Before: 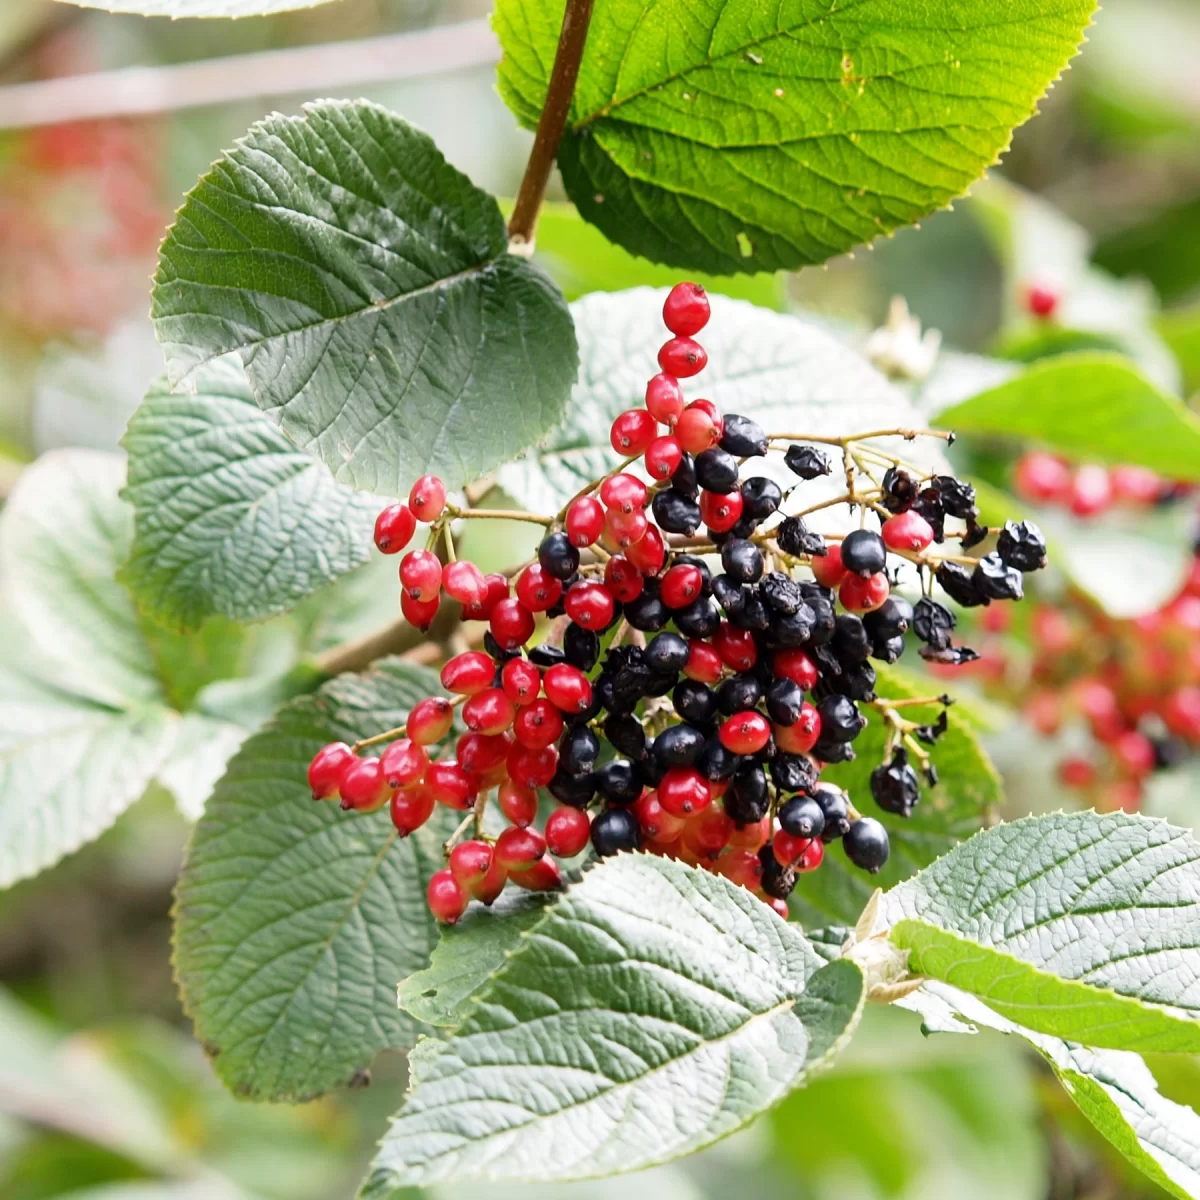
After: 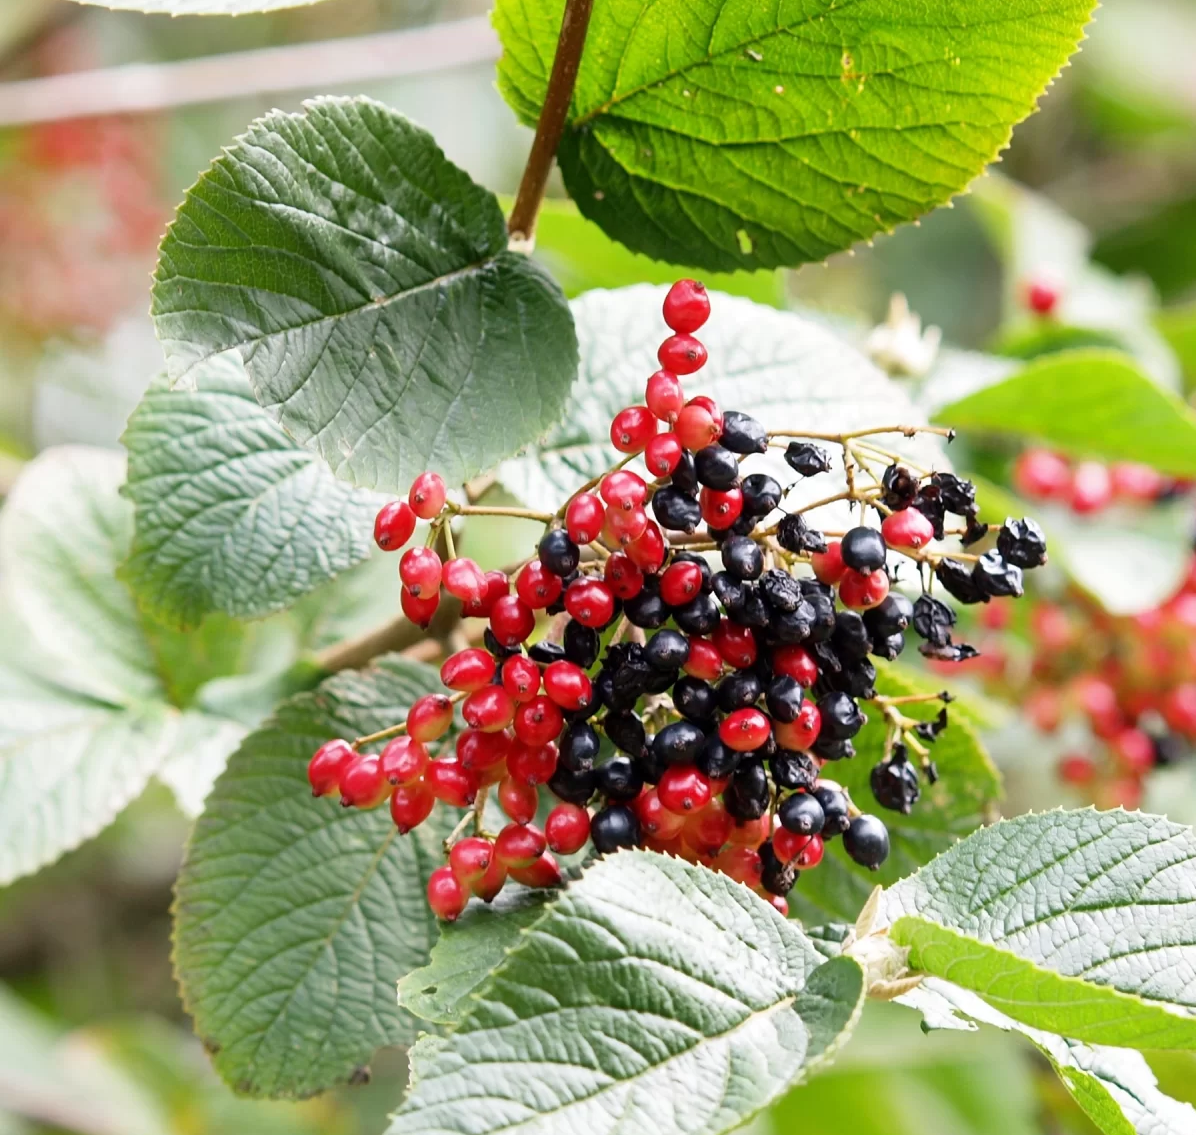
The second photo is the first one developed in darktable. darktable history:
crop: top 0.294%, right 0.263%, bottom 5.048%
